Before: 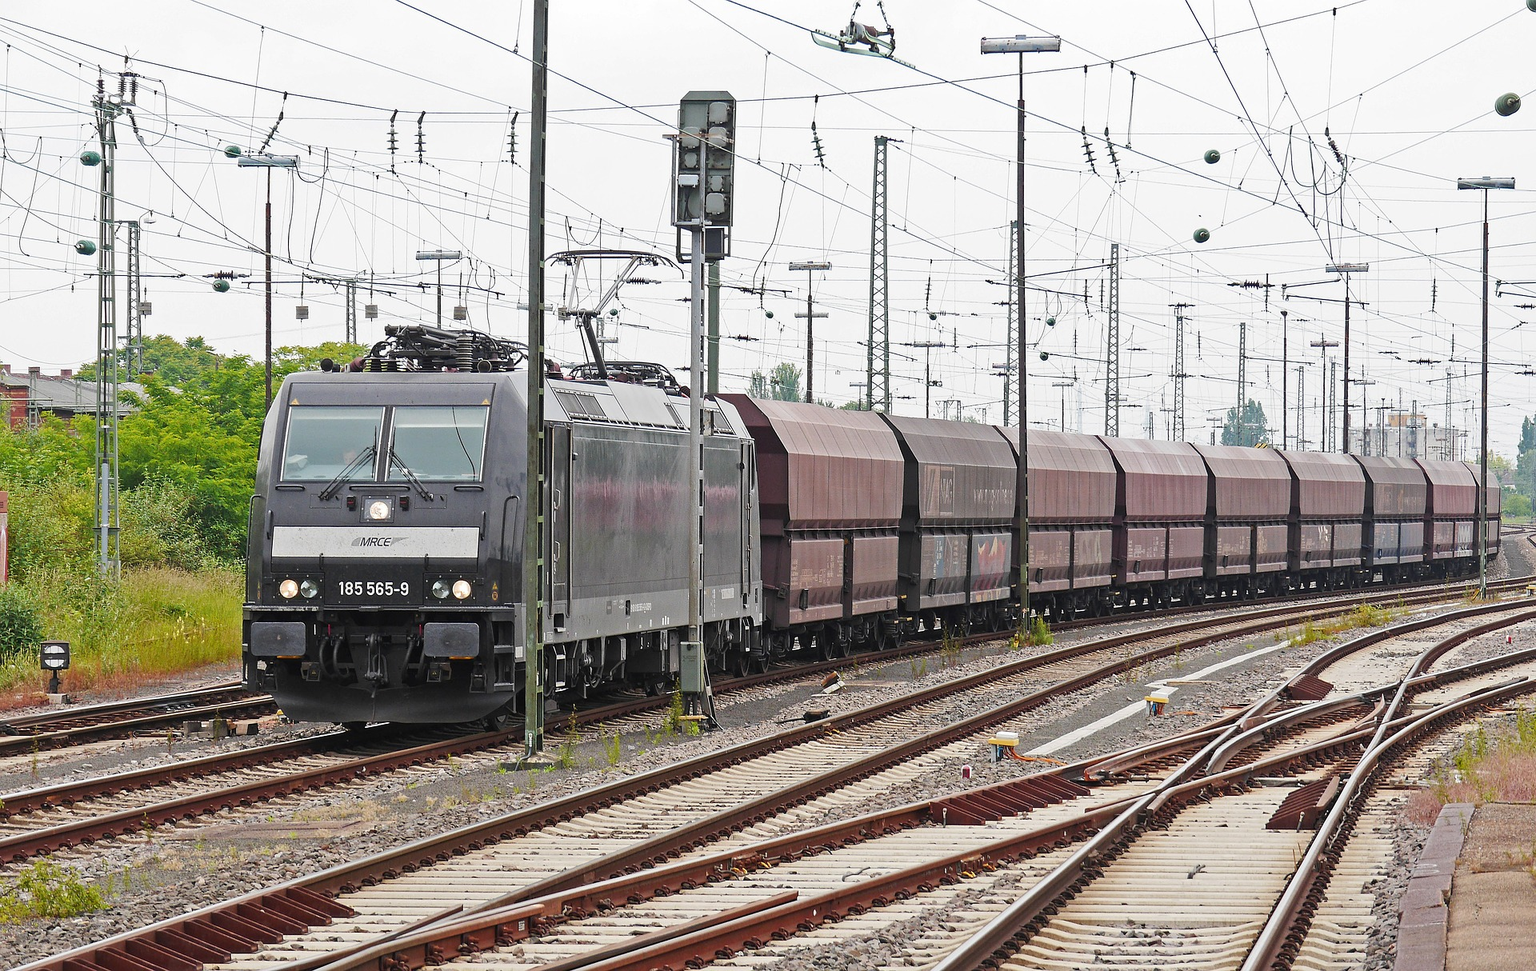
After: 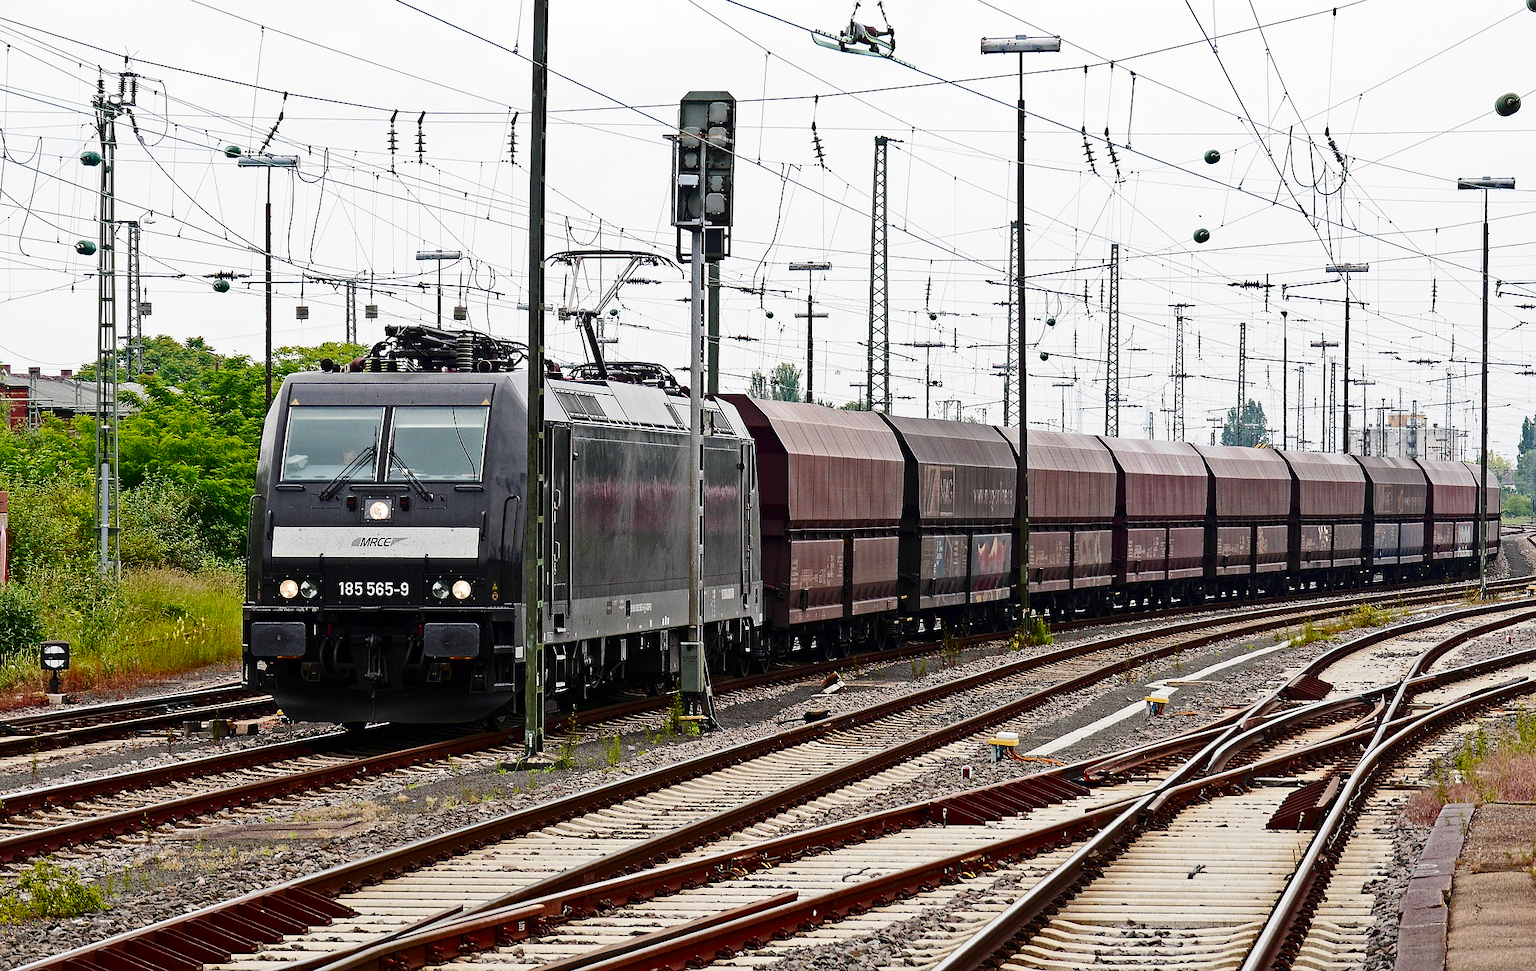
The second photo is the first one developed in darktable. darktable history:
contrast brightness saturation: contrast 0.239, brightness -0.243, saturation 0.15
